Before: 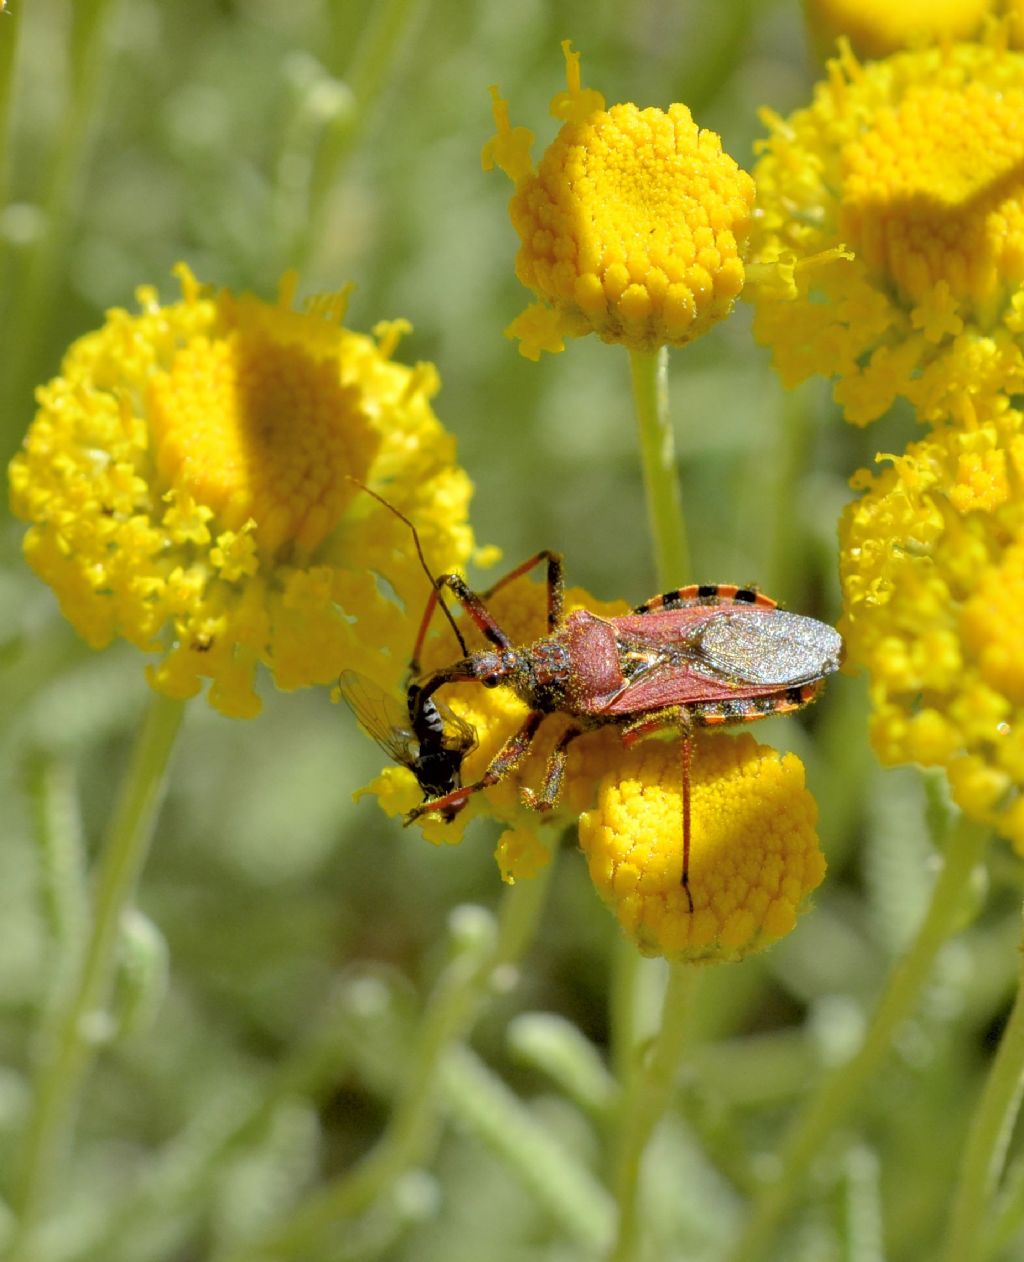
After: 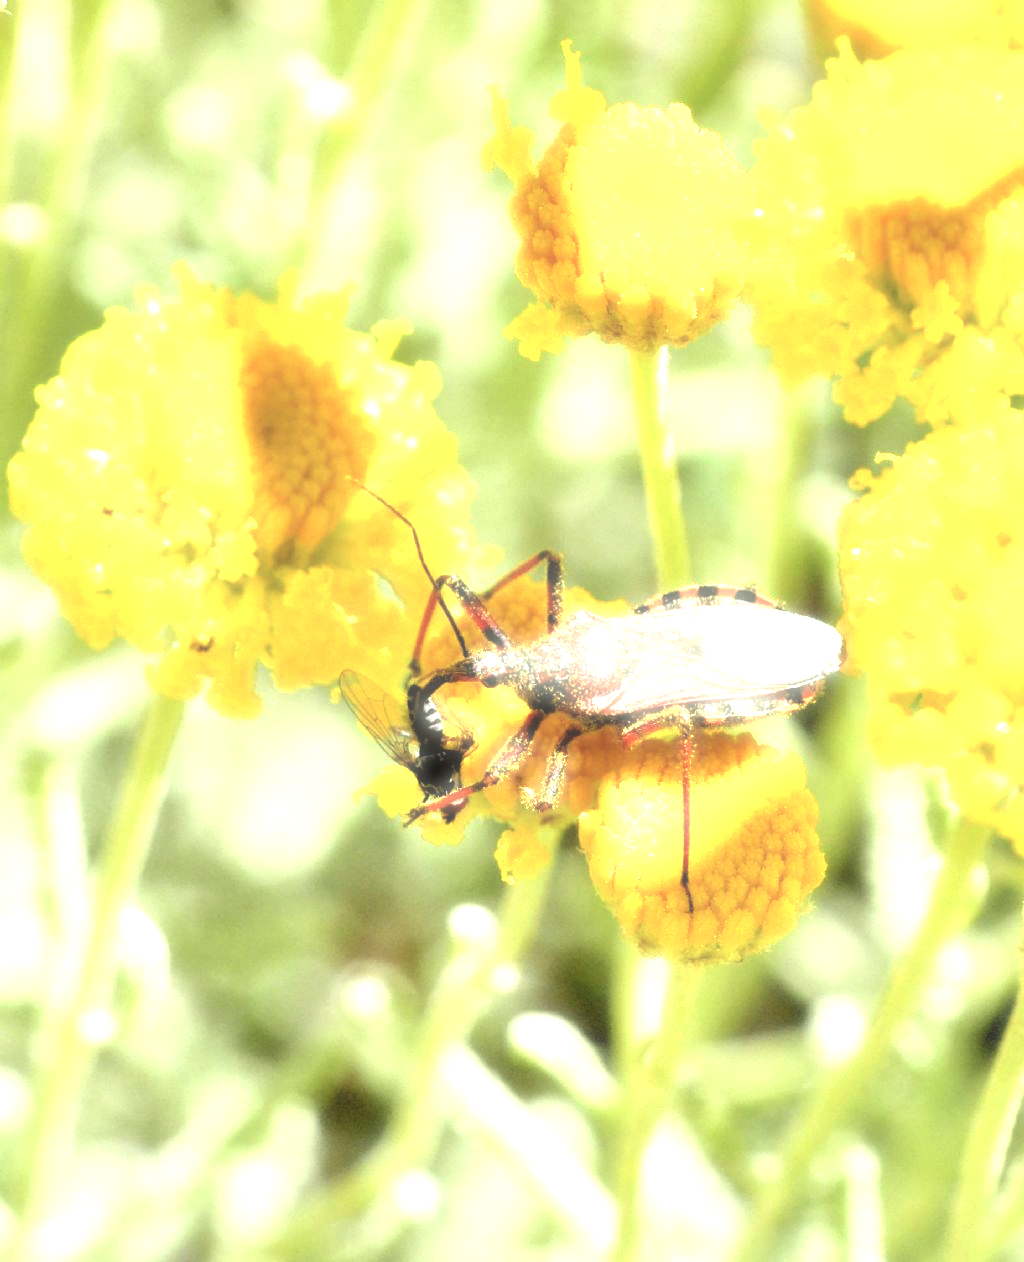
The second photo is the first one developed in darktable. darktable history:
exposure: black level correction 0, exposure 1.752 EV, compensate highlight preservation false
haze removal: strength -0.892, distance 0.229, adaptive false
local contrast: mode bilateral grid, contrast 19, coarseness 50, detail 119%, midtone range 0.2
